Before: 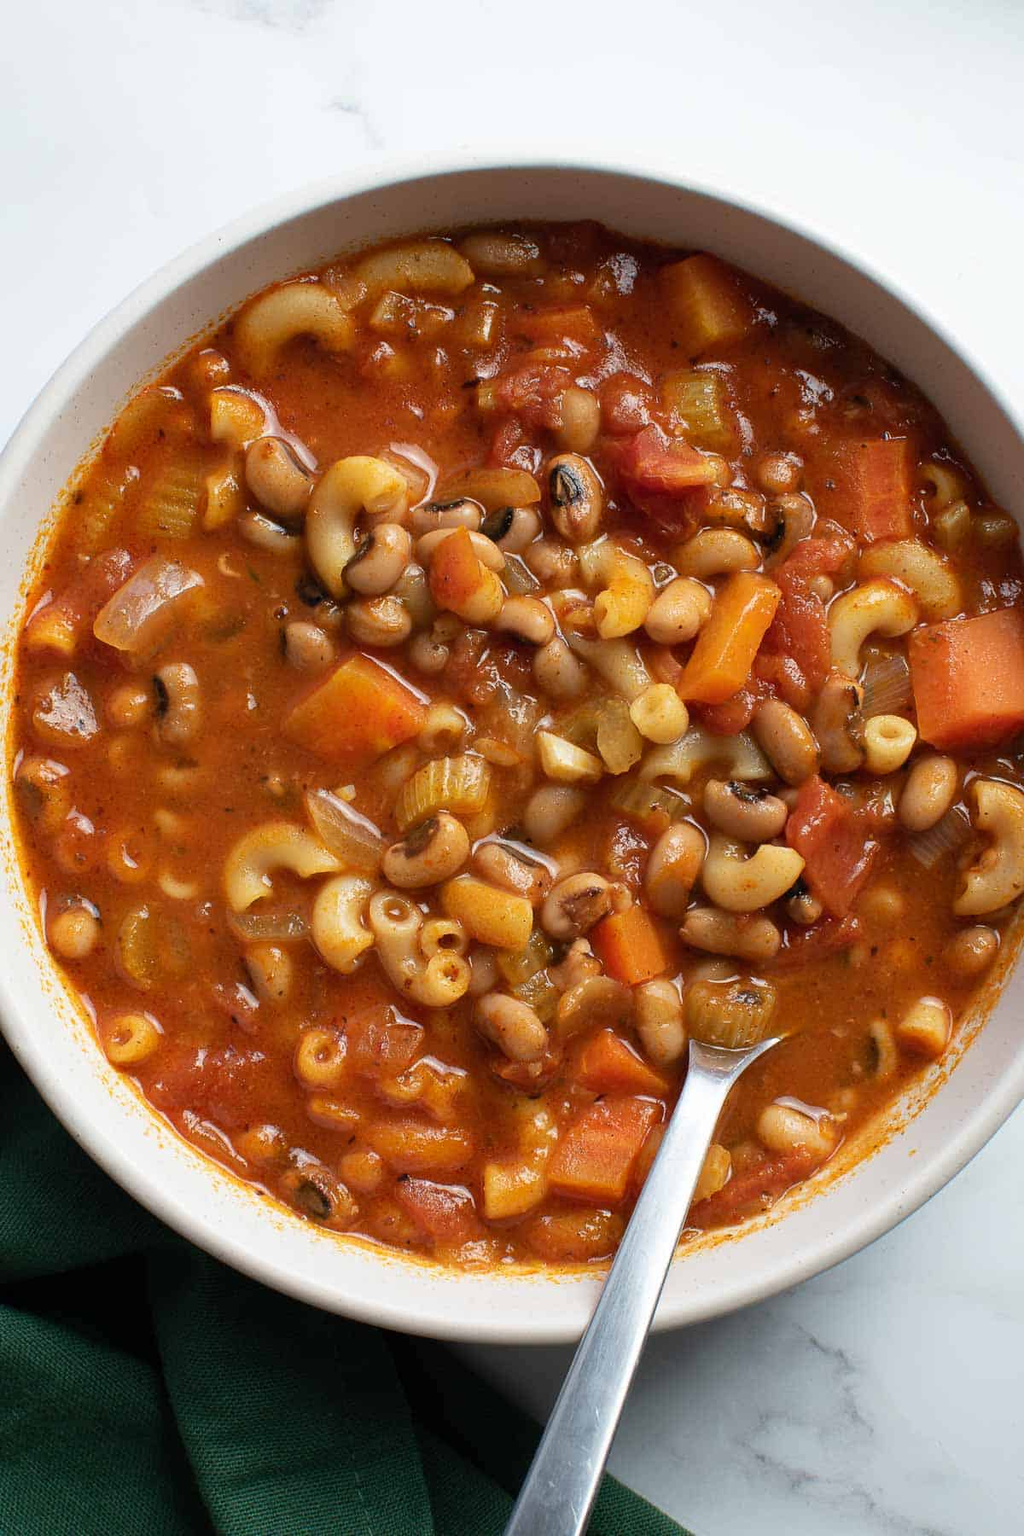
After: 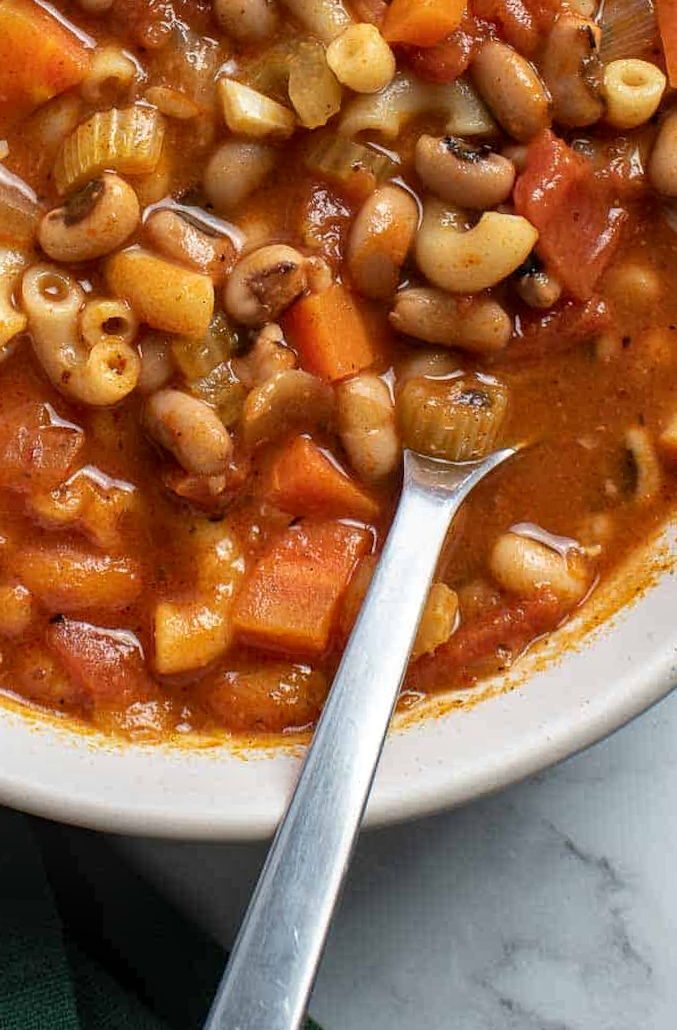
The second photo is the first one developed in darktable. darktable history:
rotate and perspective: rotation 0.128°, lens shift (vertical) -0.181, lens shift (horizontal) -0.044, shear 0.001, automatic cropping off
local contrast: highlights 25%, detail 130%
crop: left 34.479%, top 38.822%, right 13.718%, bottom 5.172%
shadows and highlights: shadows 35, highlights -35, soften with gaussian
